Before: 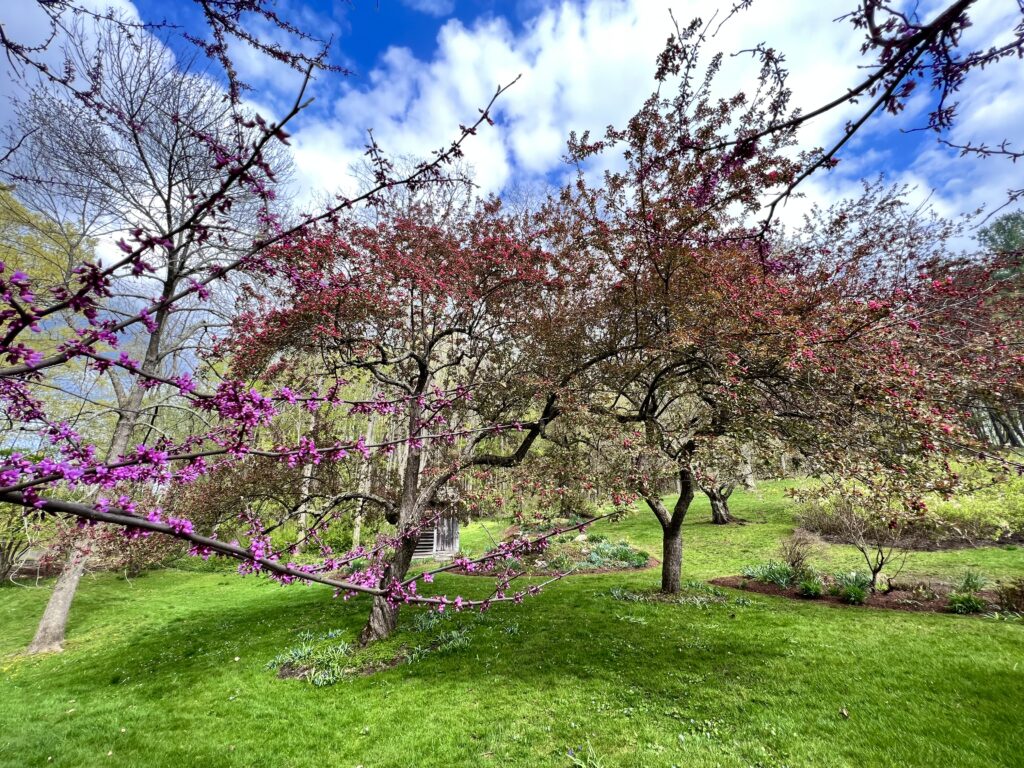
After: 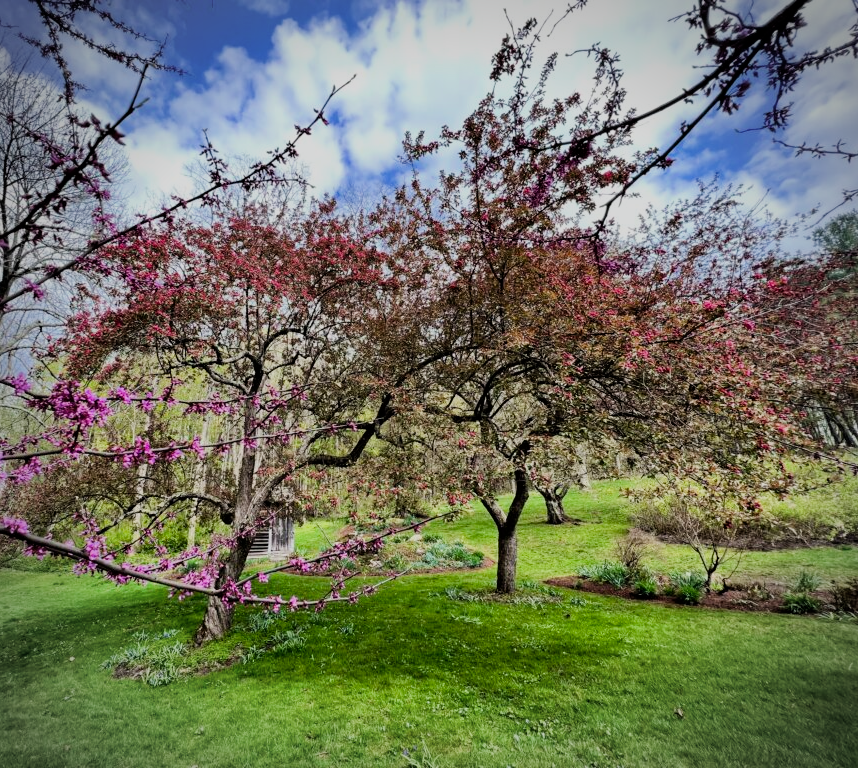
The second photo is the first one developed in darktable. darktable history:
filmic rgb: black relative exposure -7.65 EV, white relative exposure 4.56 EV, hardness 3.61, contrast 1.05
crop: left 16.145%
vignetting: automatic ratio true
